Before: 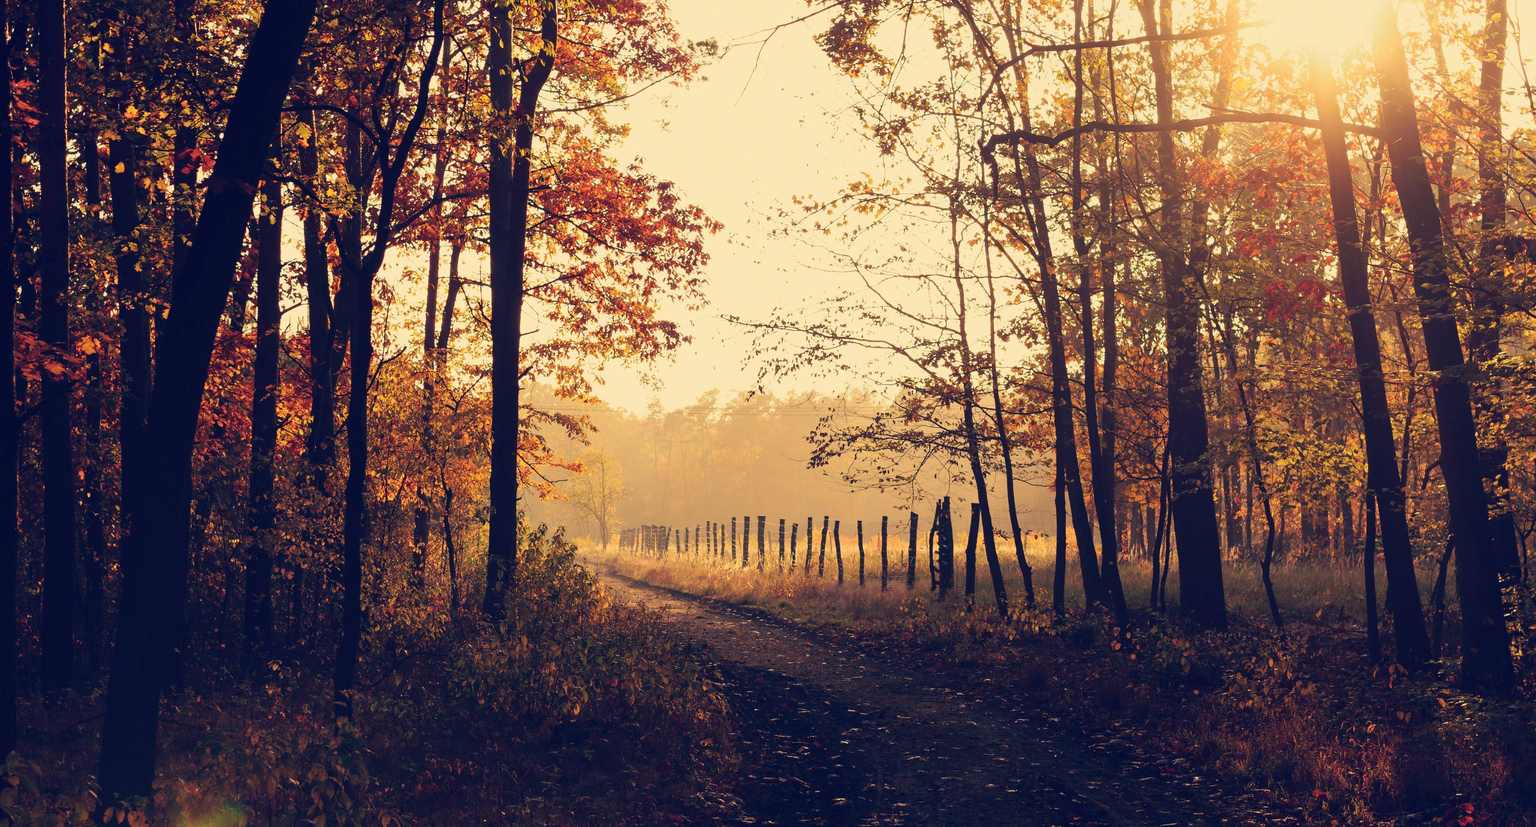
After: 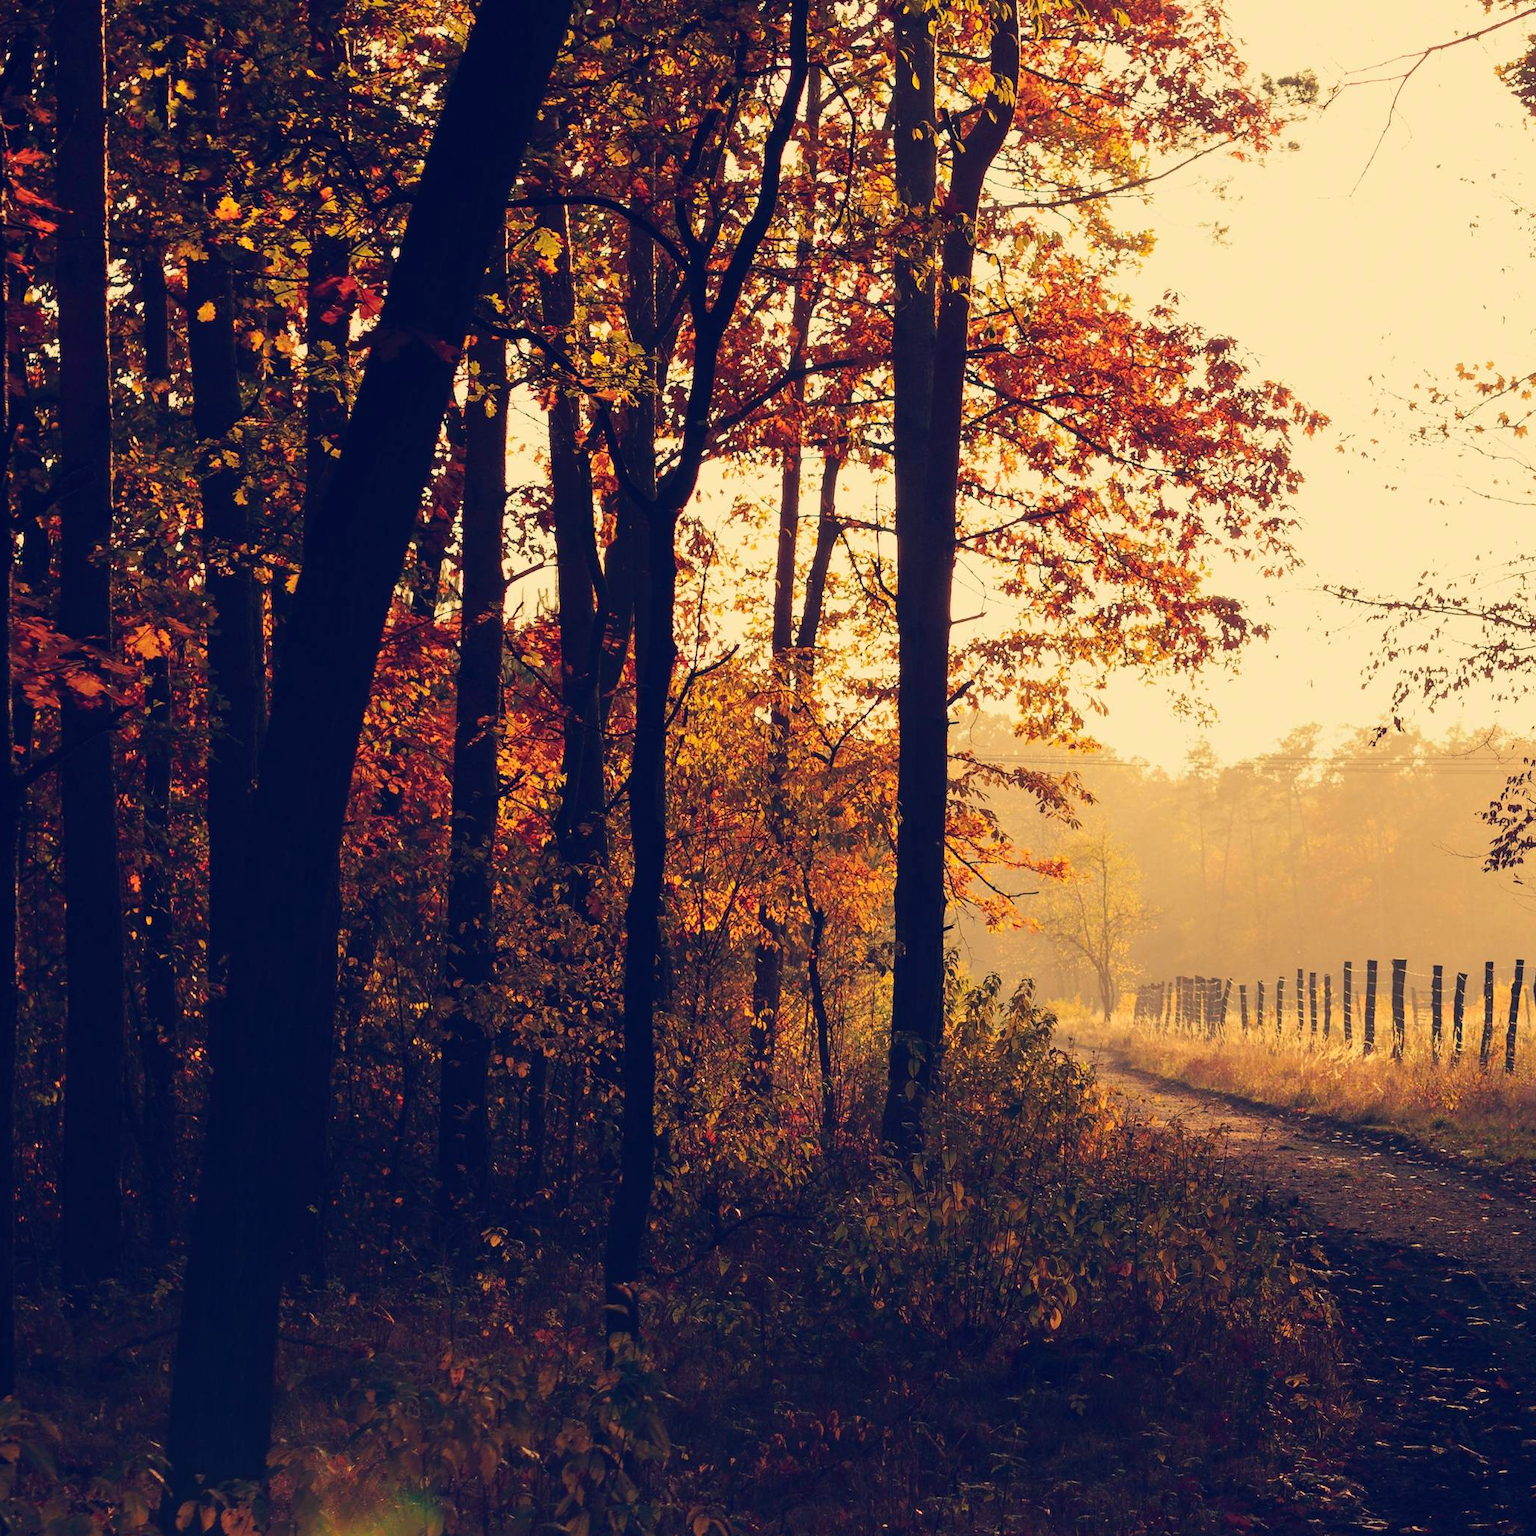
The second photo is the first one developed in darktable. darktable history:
contrast brightness saturation: saturation 0.1
crop: left 0.587%, right 45.588%, bottom 0.086%
